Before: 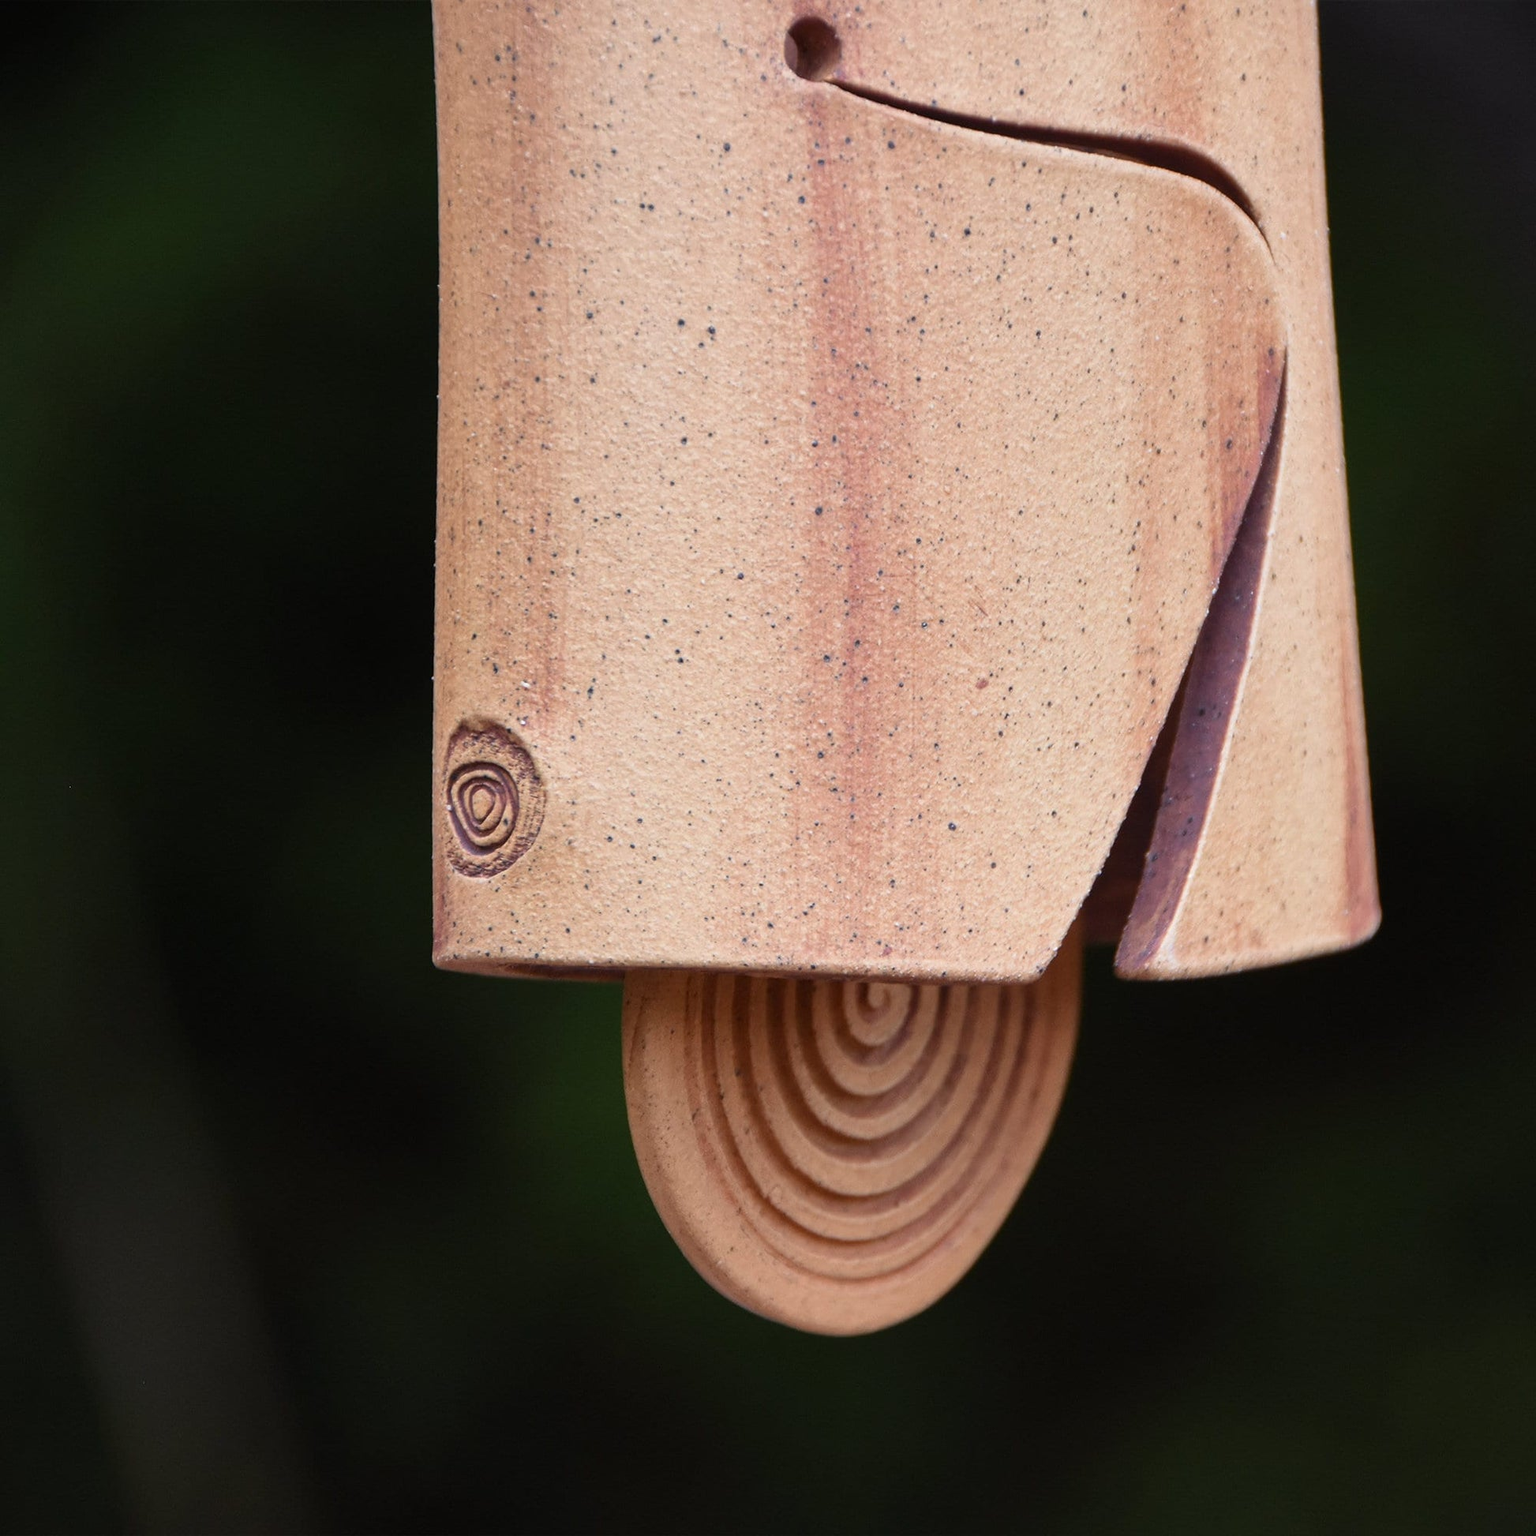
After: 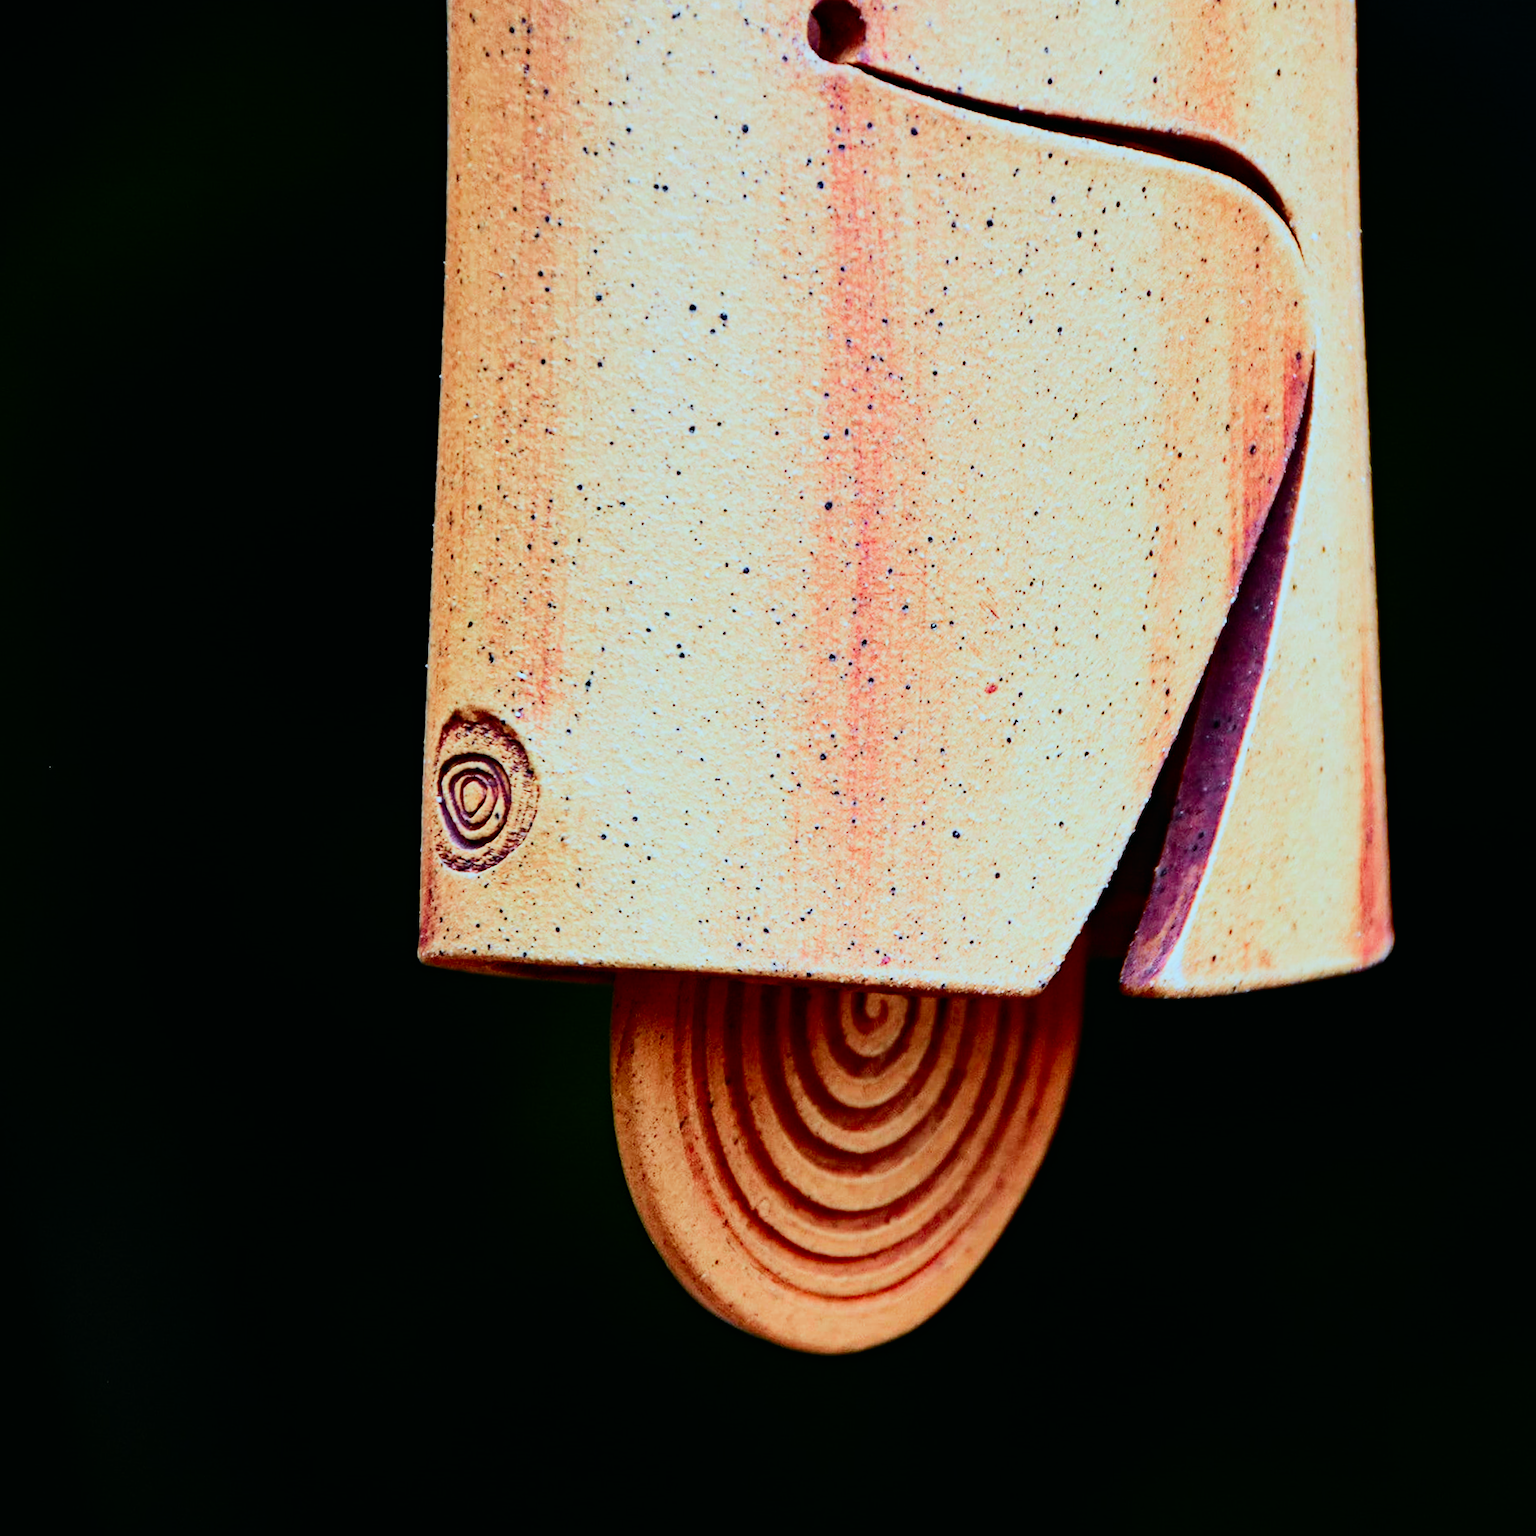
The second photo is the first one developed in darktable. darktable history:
contrast brightness saturation: contrast 0.04, saturation 0.16
haze removal: strength 0.42, compatibility mode true, adaptive false
tone curve: curves: ch0 [(0, 0.003) (0.113, 0.081) (0.207, 0.184) (0.515, 0.612) (0.712, 0.793) (0.984, 0.961)]; ch1 [(0, 0) (0.172, 0.123) (0.317, 0.272) (0.414, 0.382) (0.476, 0.479) (0.505, 0.498) (0.534, 0.534) (0.621, 0.65) (0.709, 0.764) (1, 1)]; ch2 [(0, 0) (0.411, 0.424) (0.505, 0.505) (0.521, 0.524) (0.537, 0.57) (0.65, 0.699) (1, 1)], color space Lab, independent channels, preserve colors none
color correction: highlights a* -11.71, highlights b* -15.58
sigmoid: contrast 1.7, skew -0.1, preserve hue 0%, red attenuation 0.1, red rotation 0.035, green attenuation 0.1, green rotation -0.017, blue attenuation 0.15, blue rotation -0.052, base primaries Rec2020
color zones: curves: ch1 [(0, 0.525) (0.143, 0.556) (0.286, 0.52) (0.429, 0.5) (0.571, 0.5) (0.714, 0.5) (0.857, 0.503) (1, 0.525)]
crop and rotate: angle -1.69°
